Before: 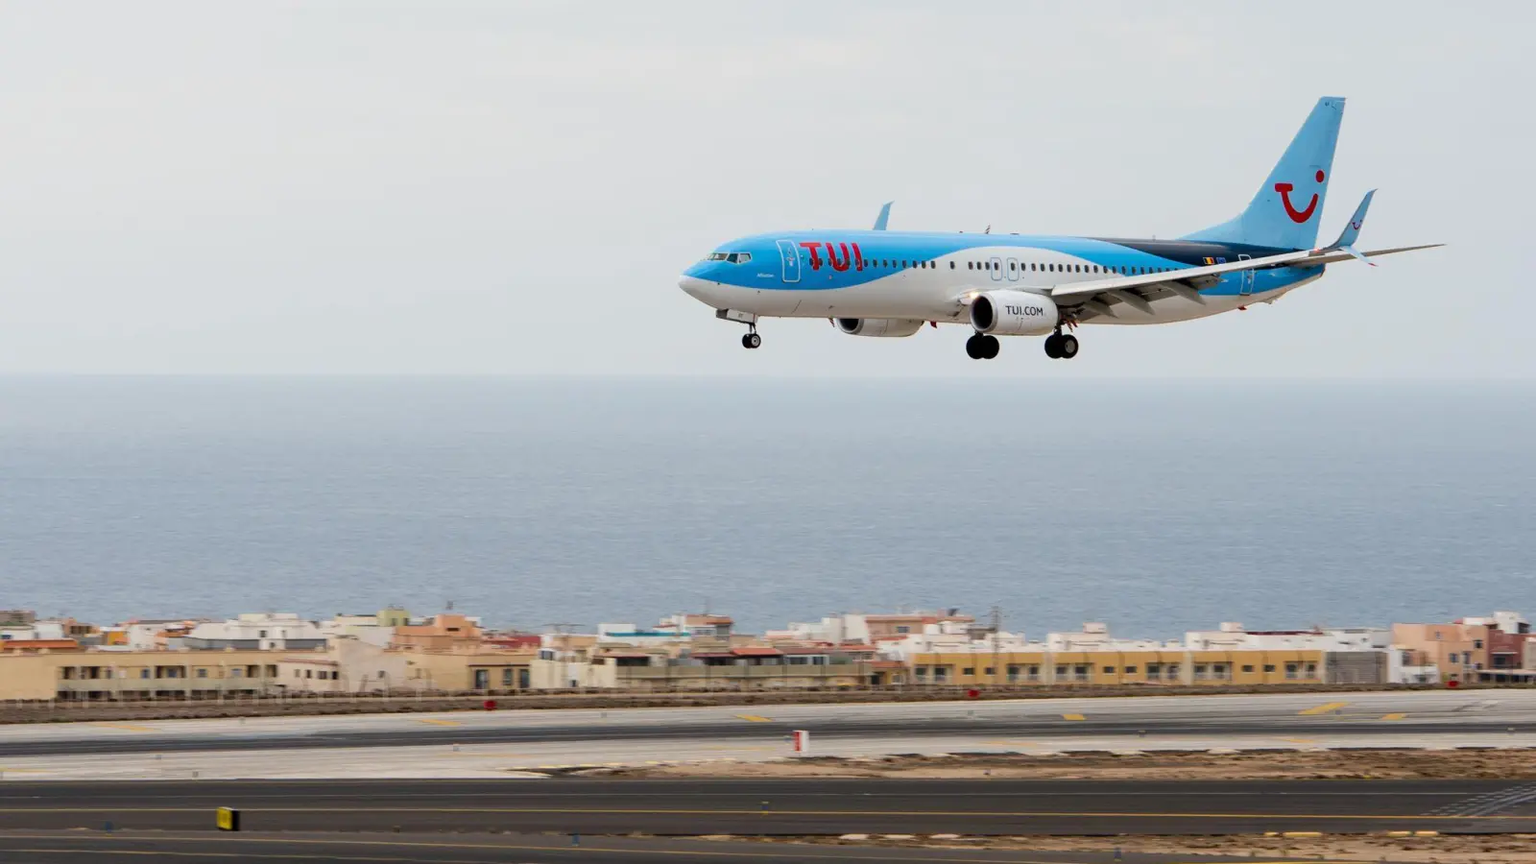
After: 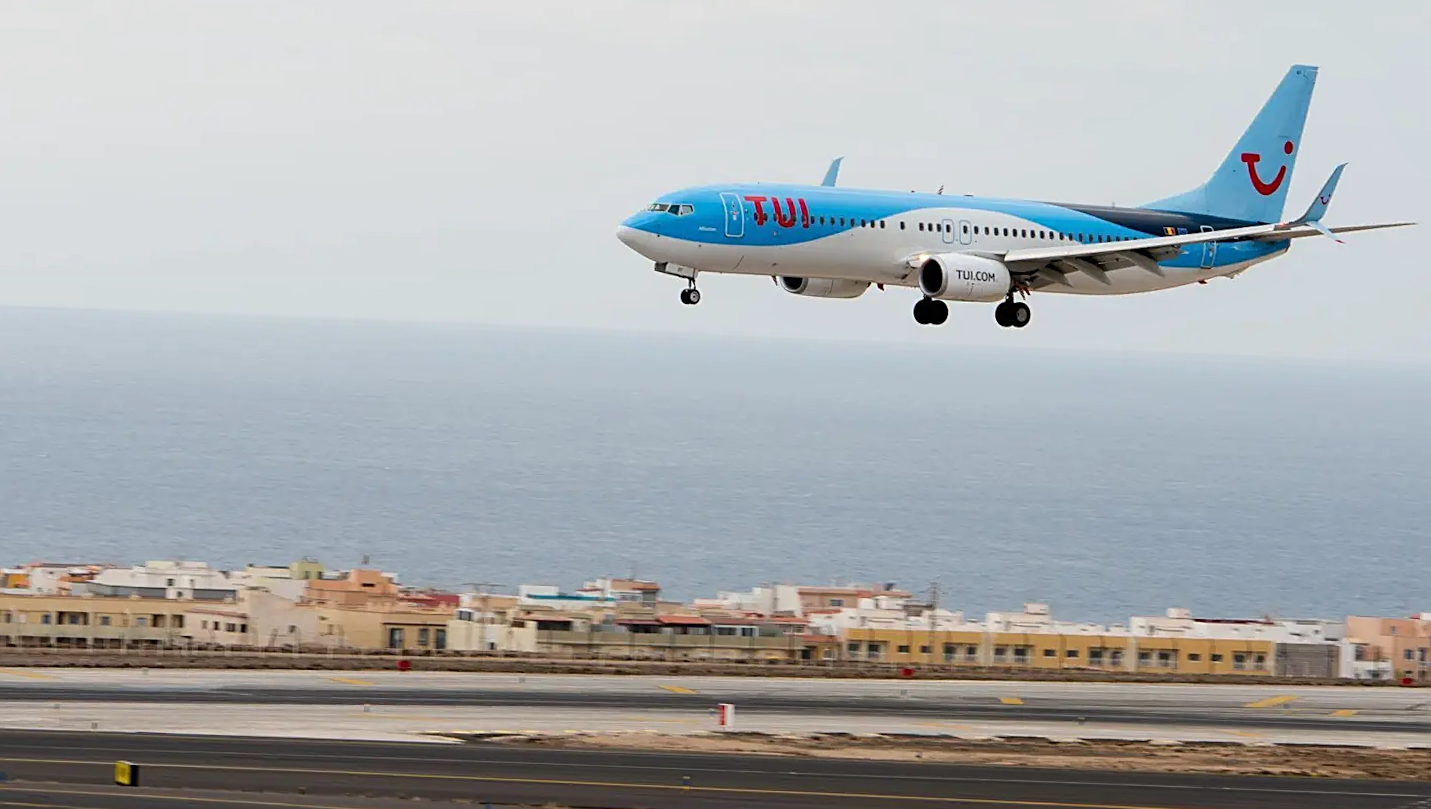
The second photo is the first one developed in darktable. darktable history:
crop and rotate: angle -2.17°, left 3.116%, top 3.574%, right 1.476%, bottom 0.526%
sharpen: on, module defaults
tone equalizer: mask exposure compensation -0.491 EV
